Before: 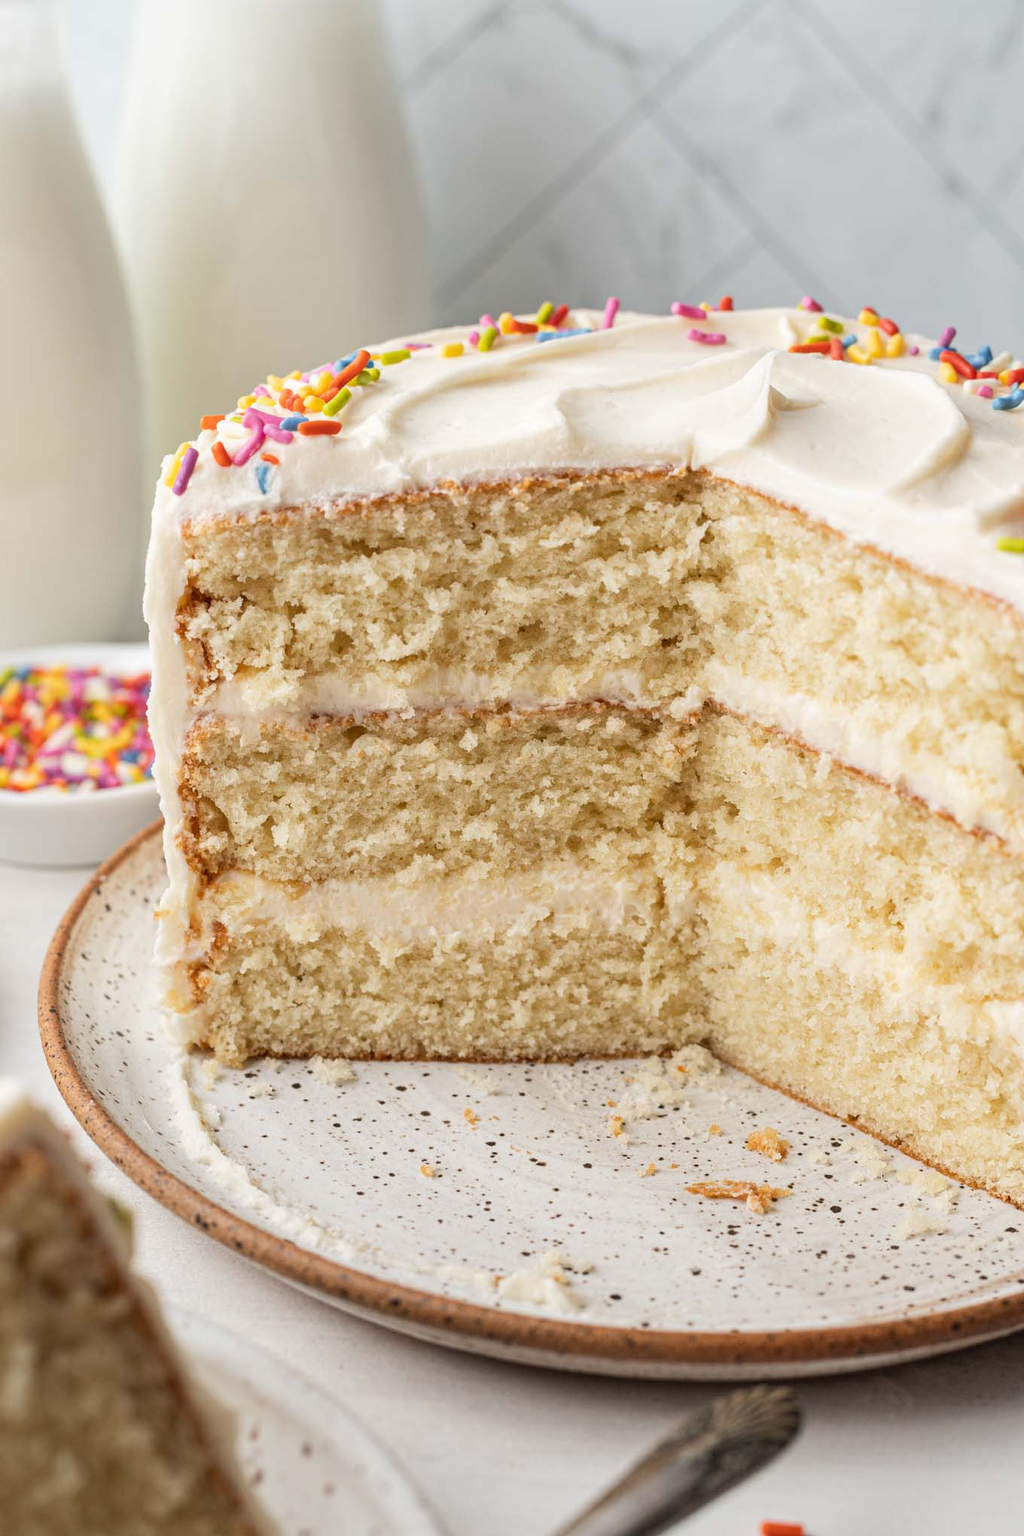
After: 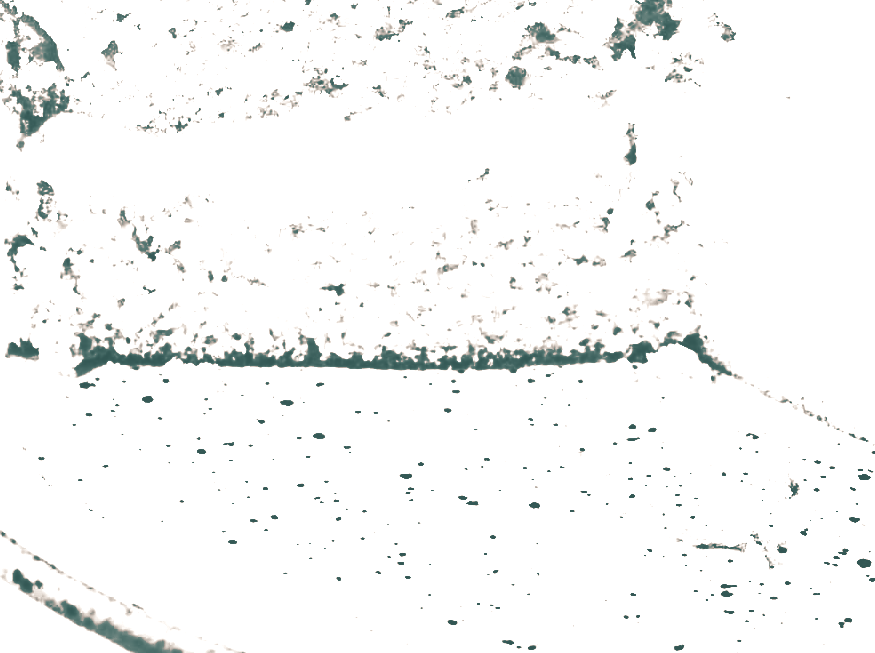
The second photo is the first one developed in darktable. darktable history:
shadows and highlights: shadows 5, soften with gaussian
contrast brightness saturation: contrast 0.93, brightness 0.2
colorize: hue 34.49°, saturation 35.33%, source mix 100%, lightness 55%, version 1
crop: left 18.091%, top 51.13%, right 17.525%, bottom 16.85%
split-toning: shadows › hue 183.6°, shadows › saturation 0.52, highlights › hue 0°, highlights › saturation 0
